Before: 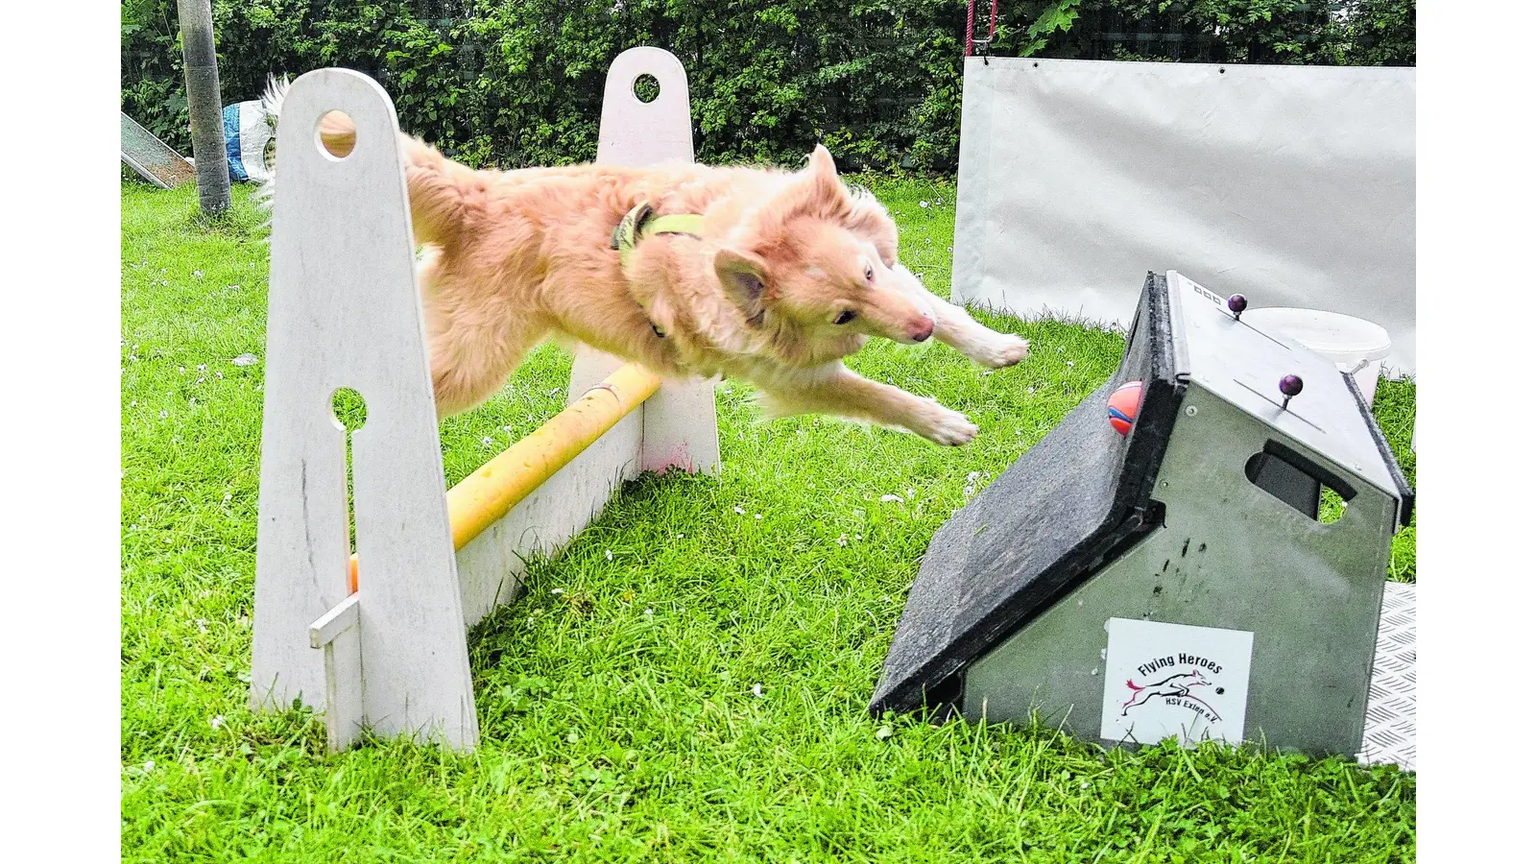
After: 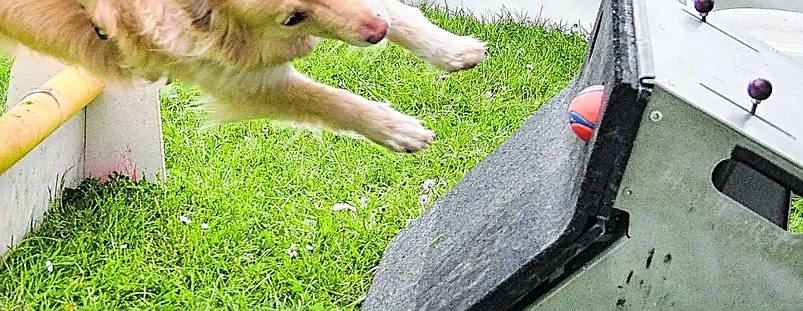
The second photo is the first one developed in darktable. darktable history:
sharpen: on, module defaults
crop: left 36.607%, top 34.735%, right 13.146%, bottom 30.611%
tone equalizer: on, module defaults
